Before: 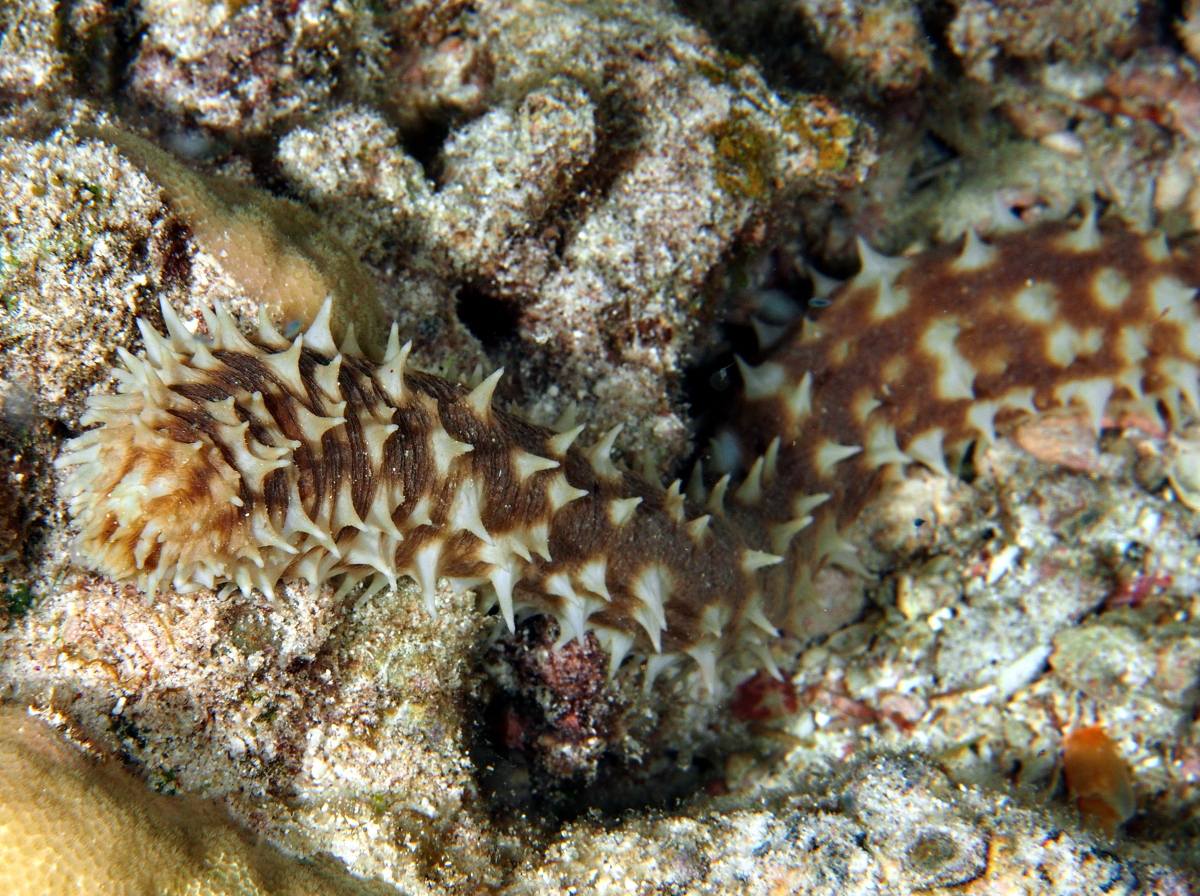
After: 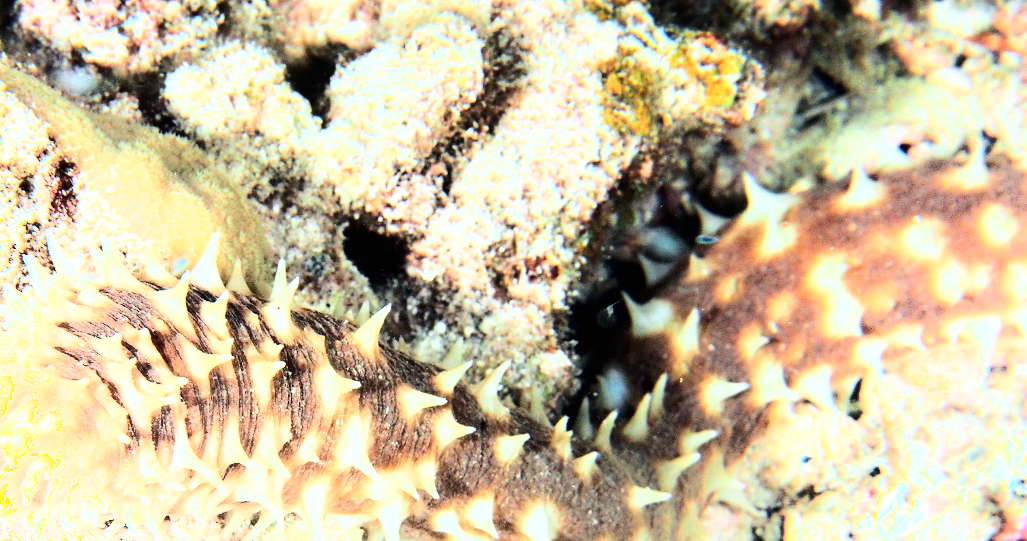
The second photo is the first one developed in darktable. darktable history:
base curve: curves: ch0 [(0, 0) (0.007, 0.004) (0.027, 0.03) (0.046, 0.07) (0.207, 0.54) (0.442, 0.872) (0.673, 0.972) (1, 1)]
exposure: black level correction 0, exposure 1.101 EV, compensate exposure bias true, compensate highlight preservation false
crop and rotate: left 9.426%, top 7.105%, right 4.923%, bottom 32.483%
shadows and highlights: highlights 69.18, highlights color adjustment 40.33%, soften with gaussian
